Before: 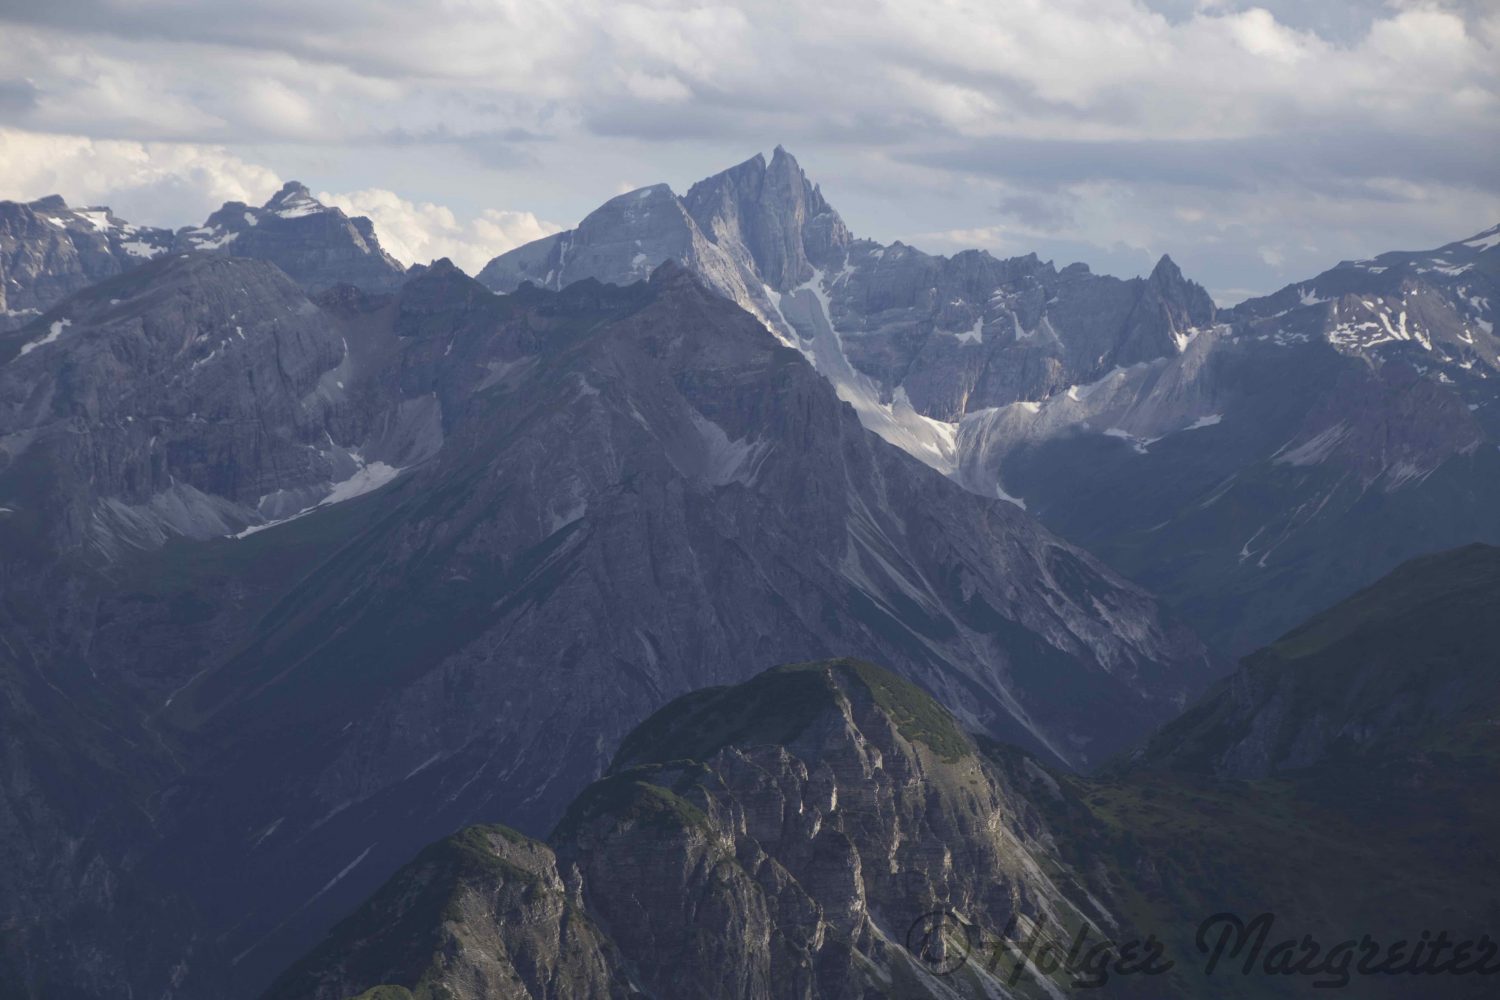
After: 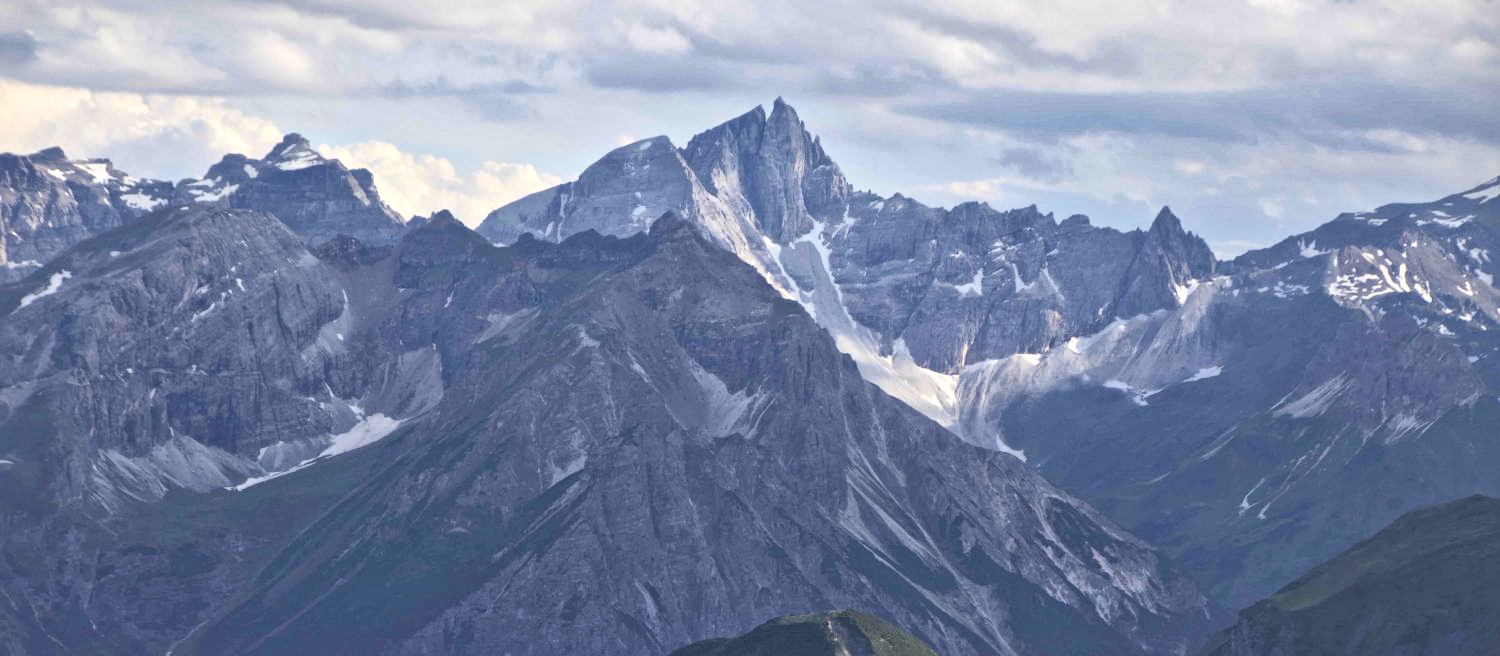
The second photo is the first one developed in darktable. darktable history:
shadows and highlights: low approximation 0.01, soften with gaussian
contrast brightness saturation: contrast 0.24, brightness 0.26, saturation 0.39
crop and rotate: top 4.848%, bottom 29.503%
local contrast: mode bilateral grid, contrast 20, coarseness 19, detail 163%, midtone range 0.2
